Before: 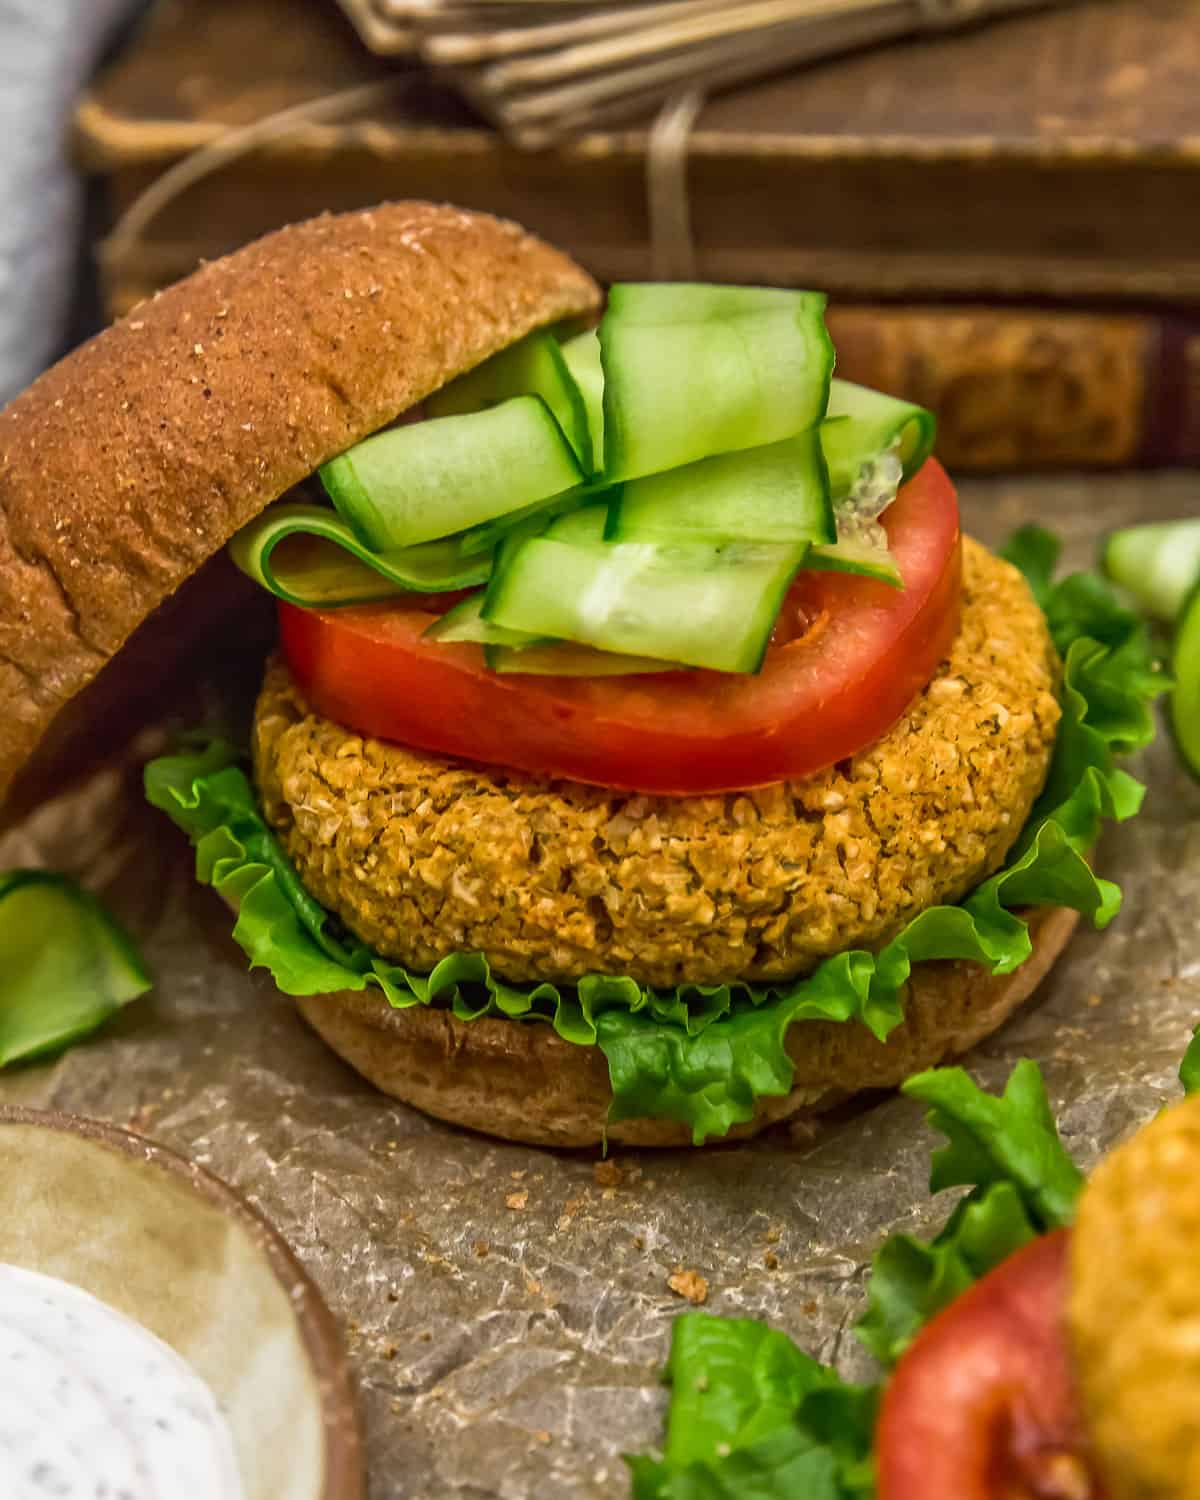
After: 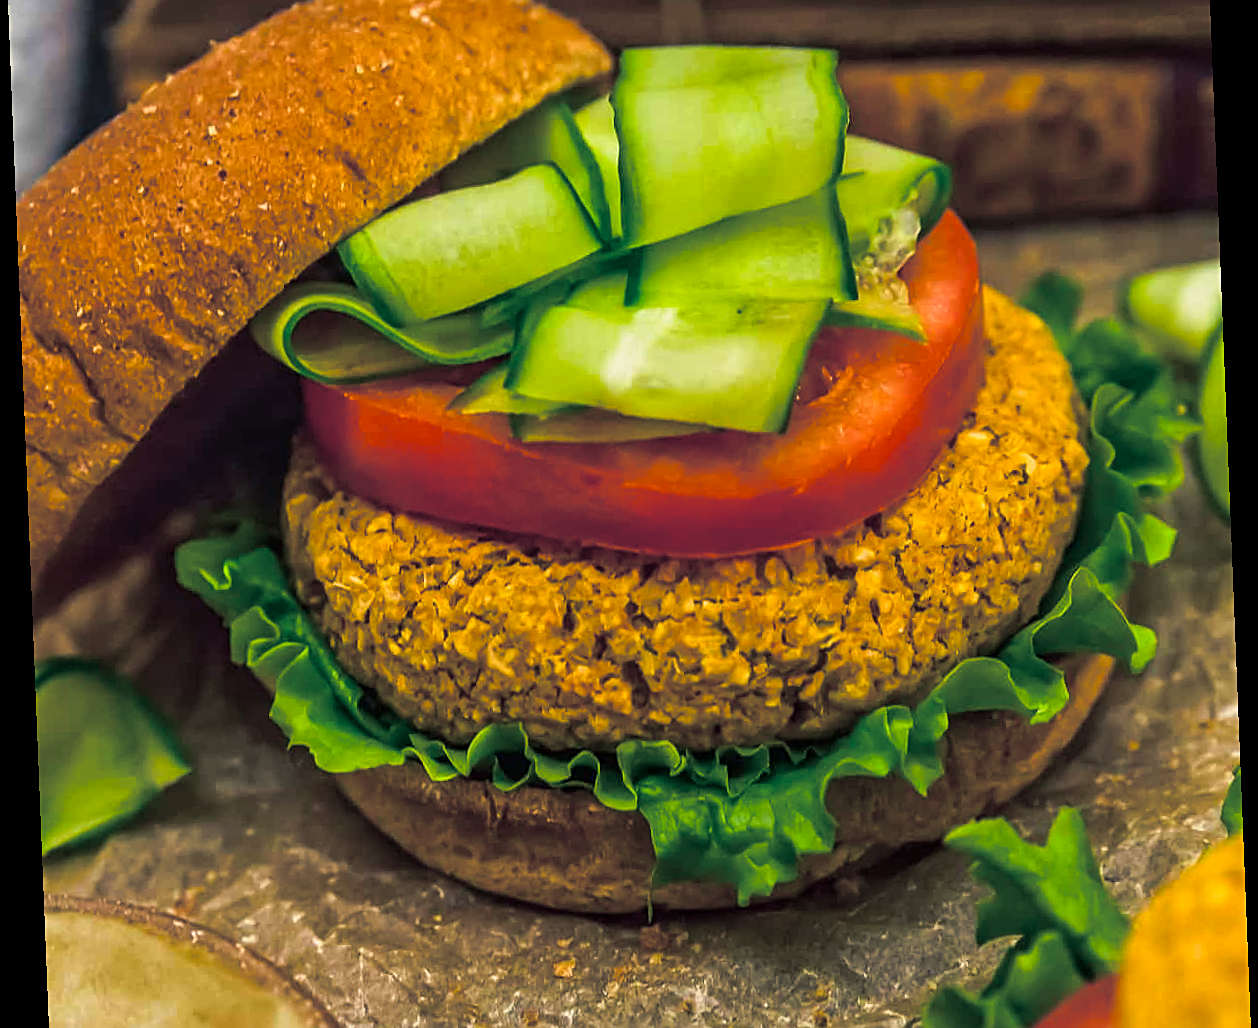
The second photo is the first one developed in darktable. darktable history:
sharpen: on, module defaults
split-toning: shadows › hue 216°, shadows › saturation 1, highlights › hue 57.6°, balance -33.4
rotate and perspective: rotation -2.29°, automatic cropping off
crop: top 16.727%, bottom 16.727%
color balance rgb: linear chroma grading › global chroma 9.31%, global vibrance 41.49%
